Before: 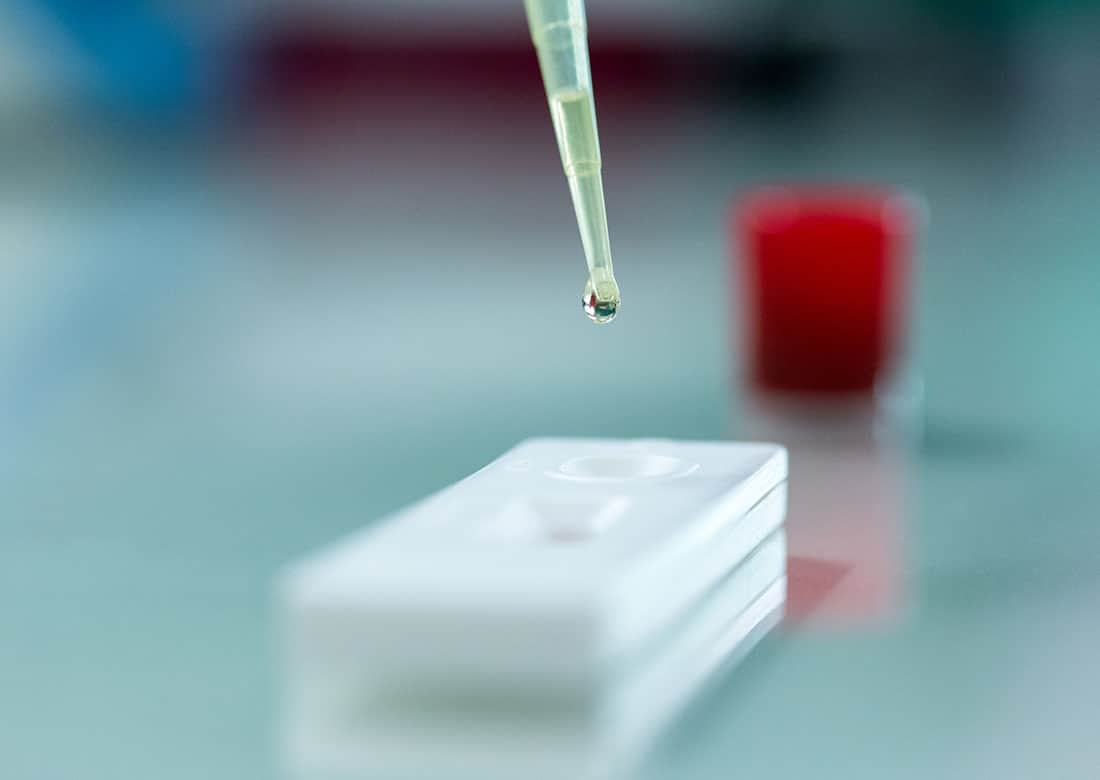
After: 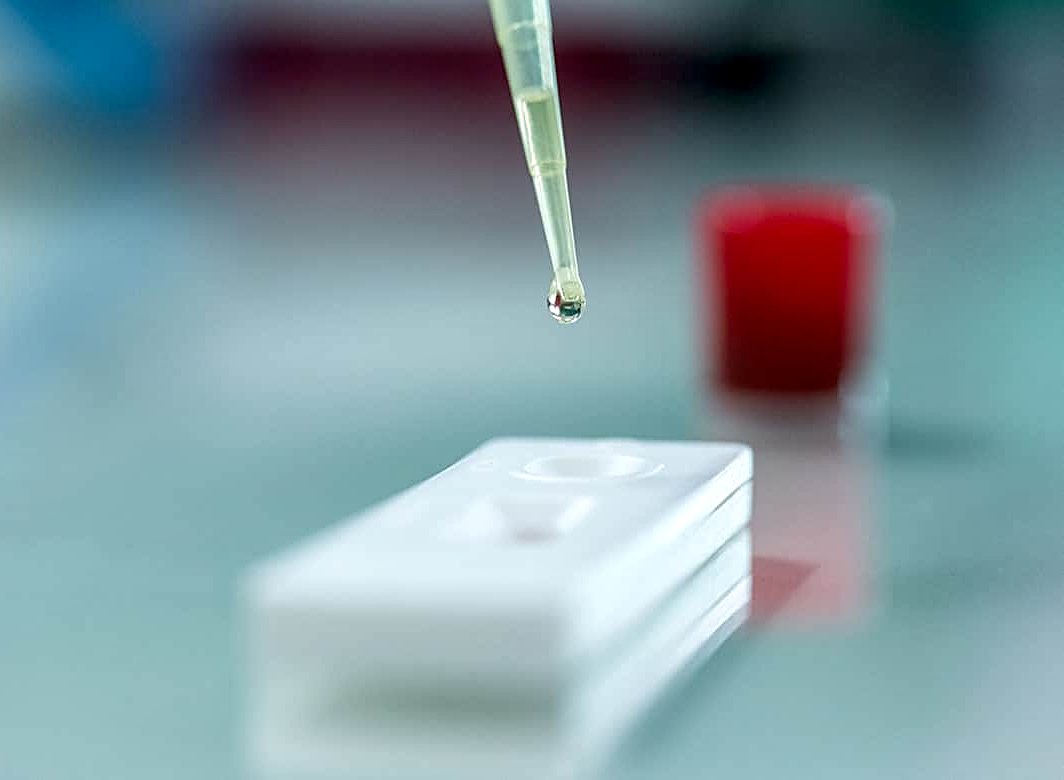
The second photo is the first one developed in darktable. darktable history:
sharpen: on, module defaults
local contrast: on, module defaults
crop and rotate: left 3.238%
